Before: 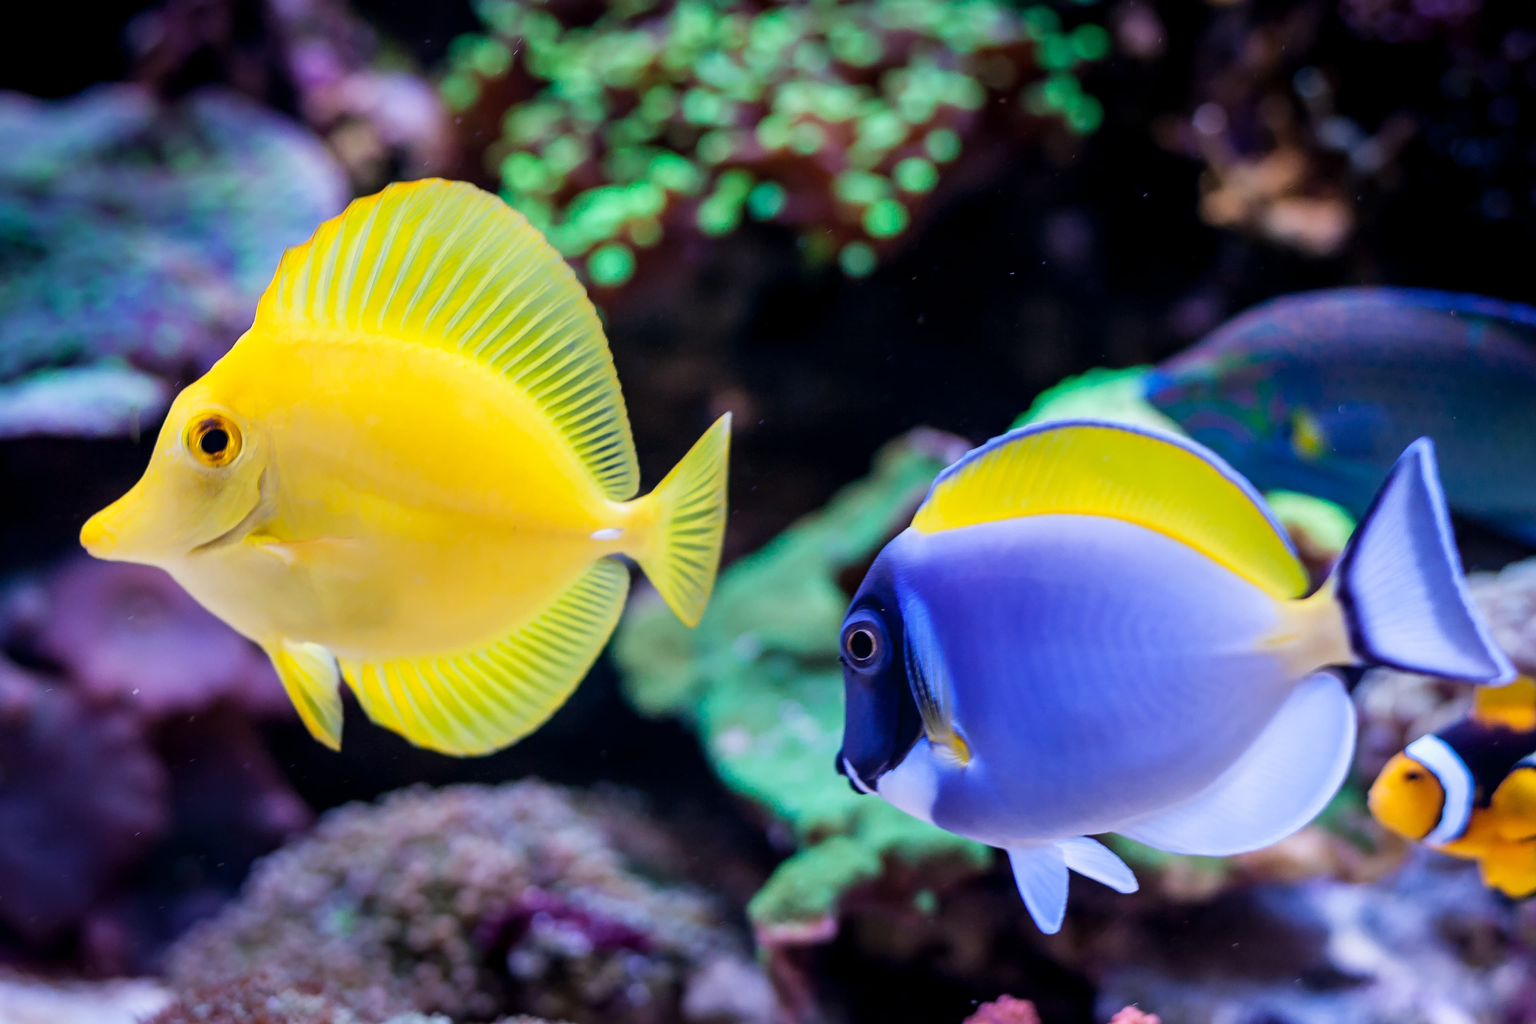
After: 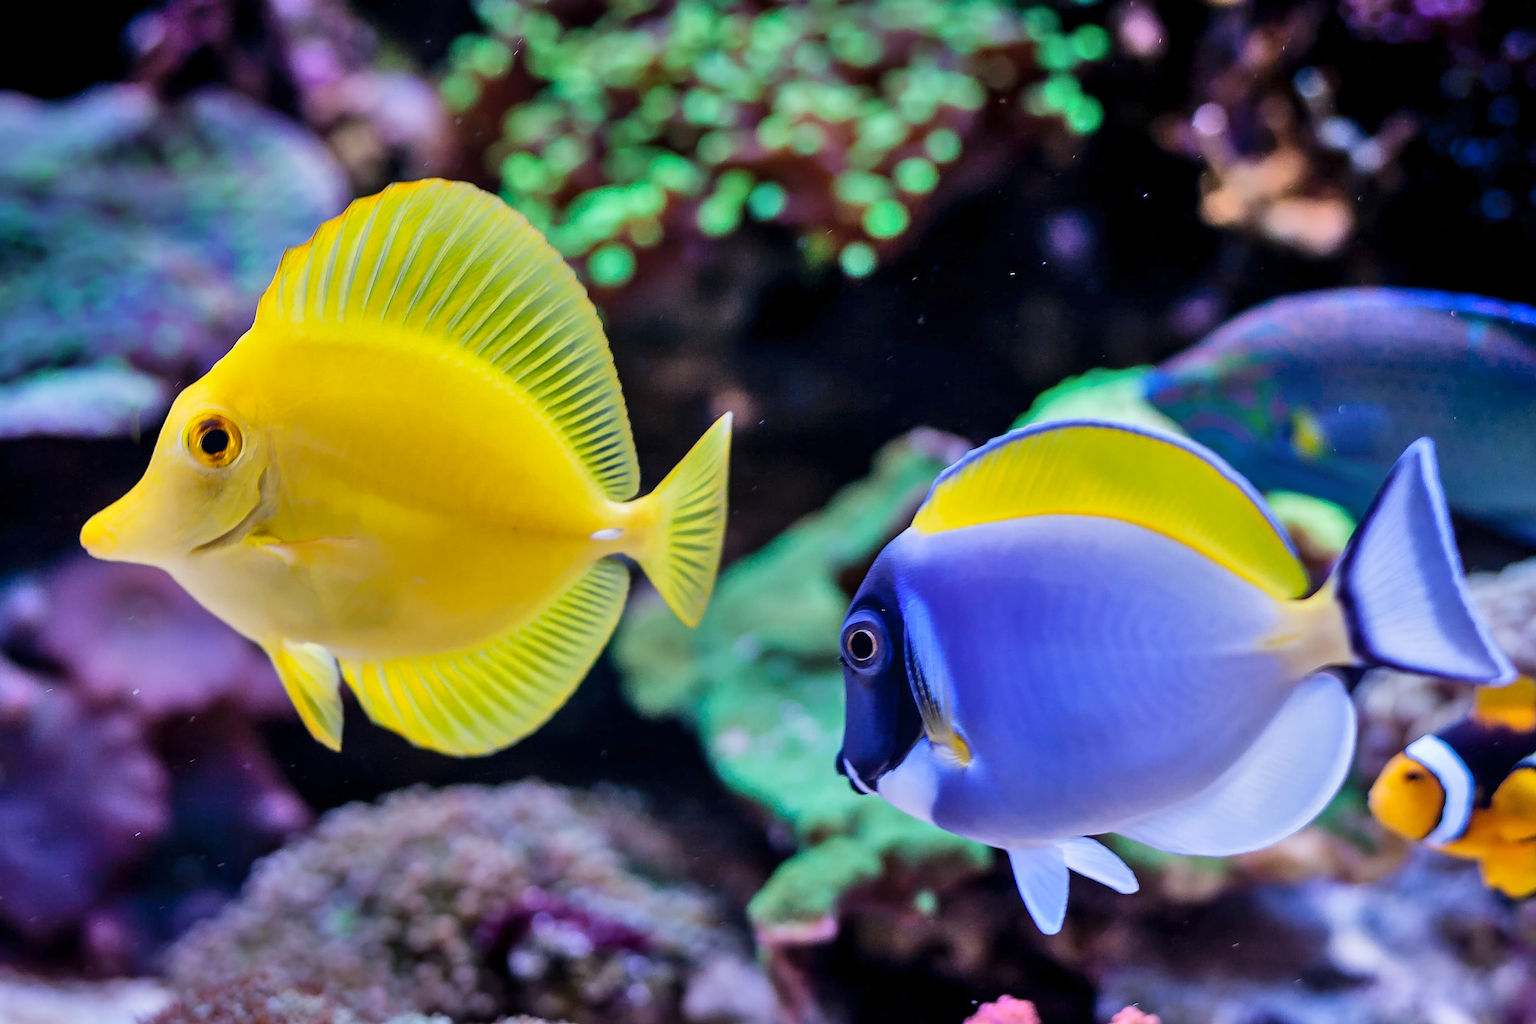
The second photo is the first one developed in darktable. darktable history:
shadows and highlights: shadows 58.61, highlights -60.5, soften with gaussian
sharpen: on, module defaults
